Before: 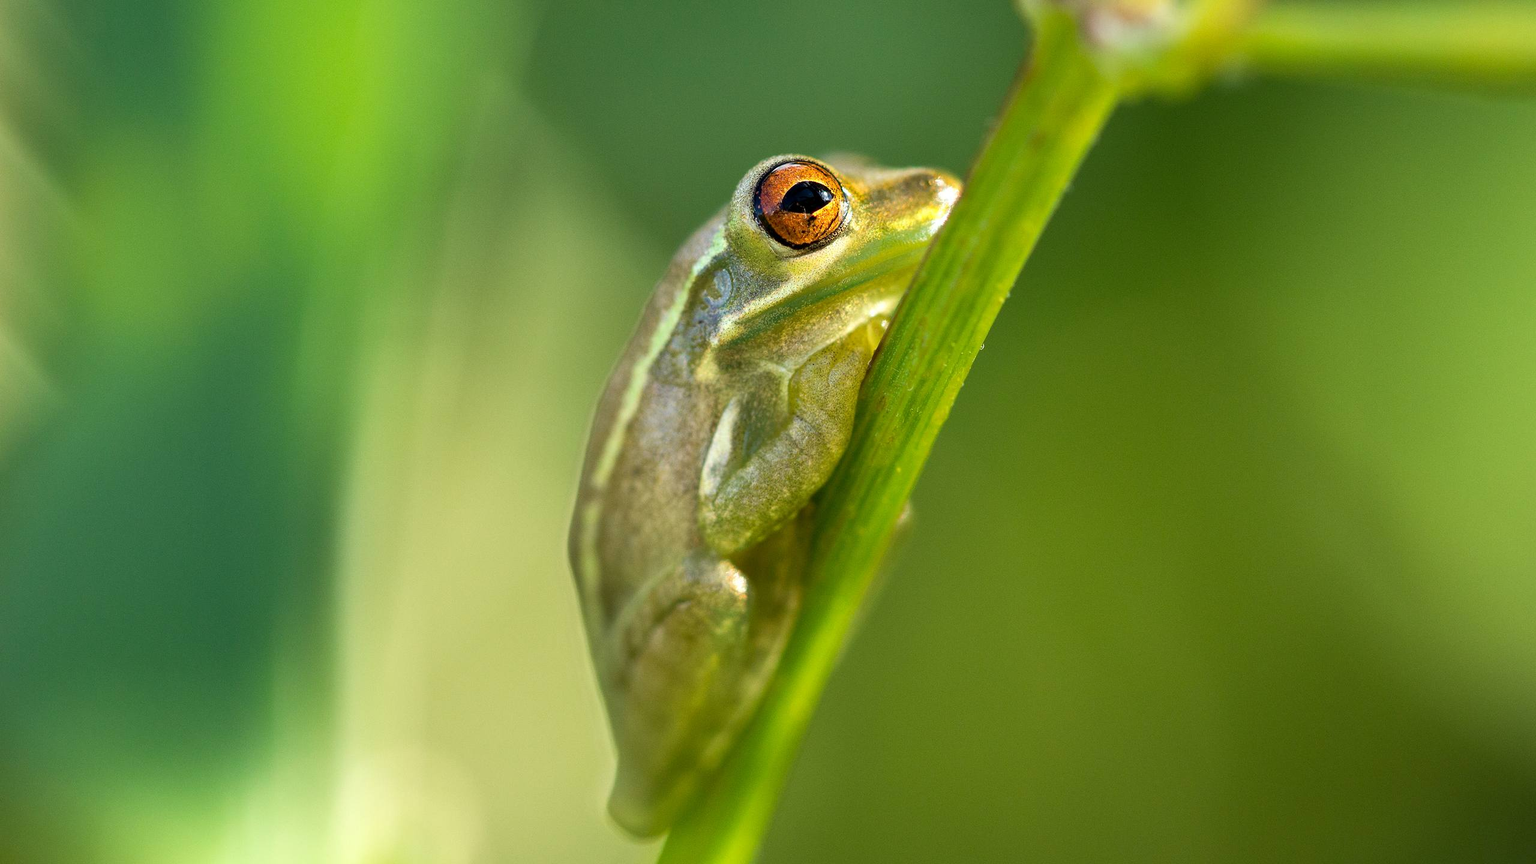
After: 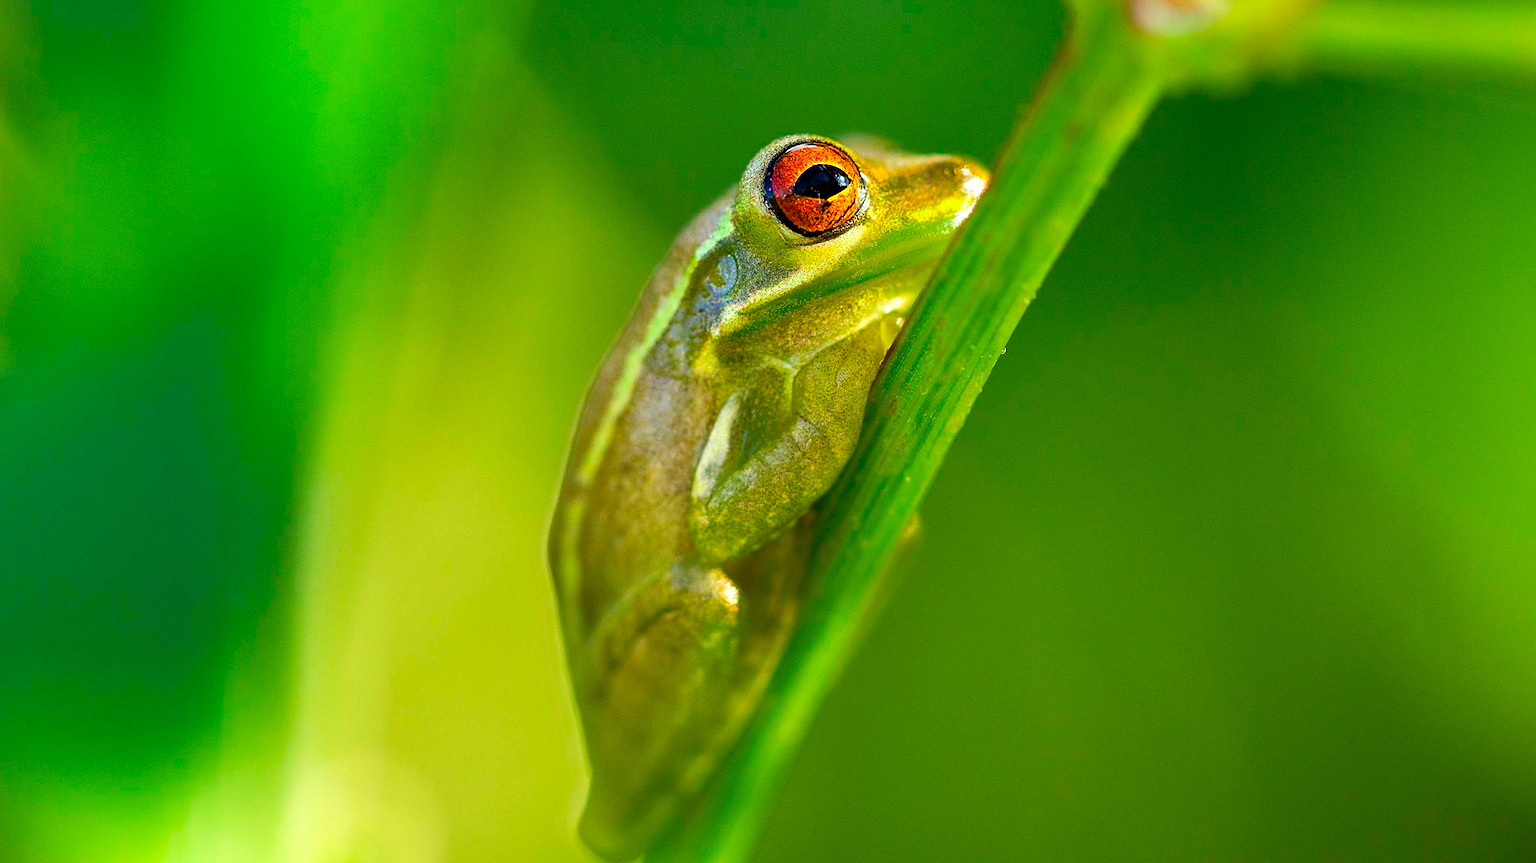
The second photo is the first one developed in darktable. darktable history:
sharpen: on, module defaults
crop and rotate: angle -2.56°
color correction: highlights b* -0.048, saturation 1.82
